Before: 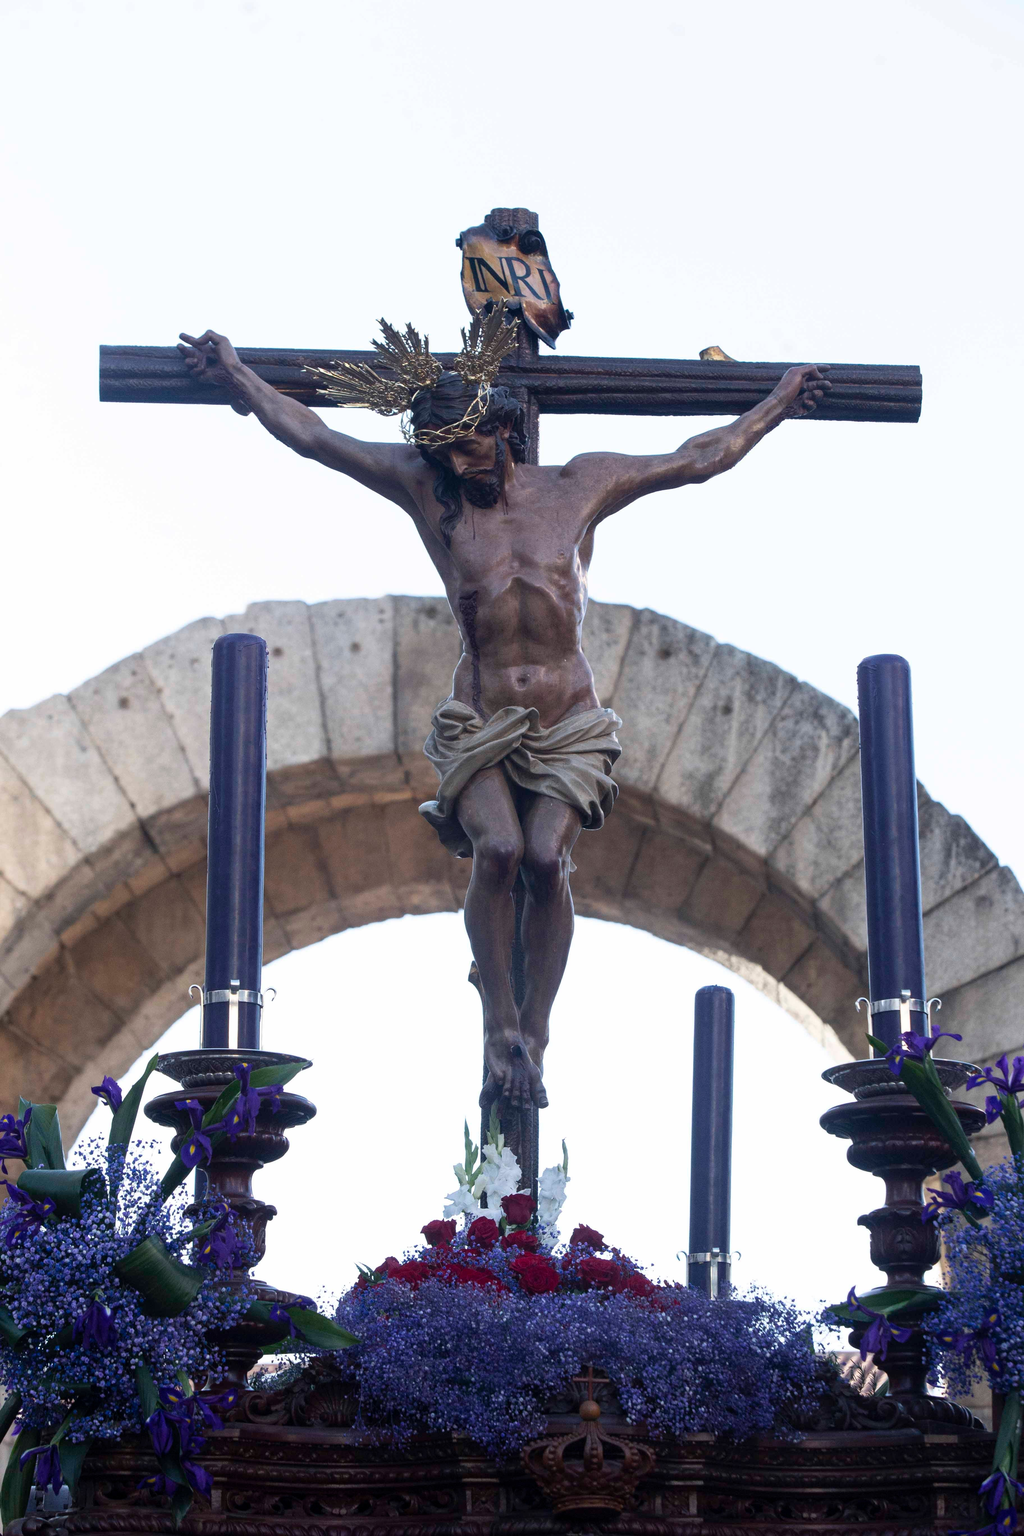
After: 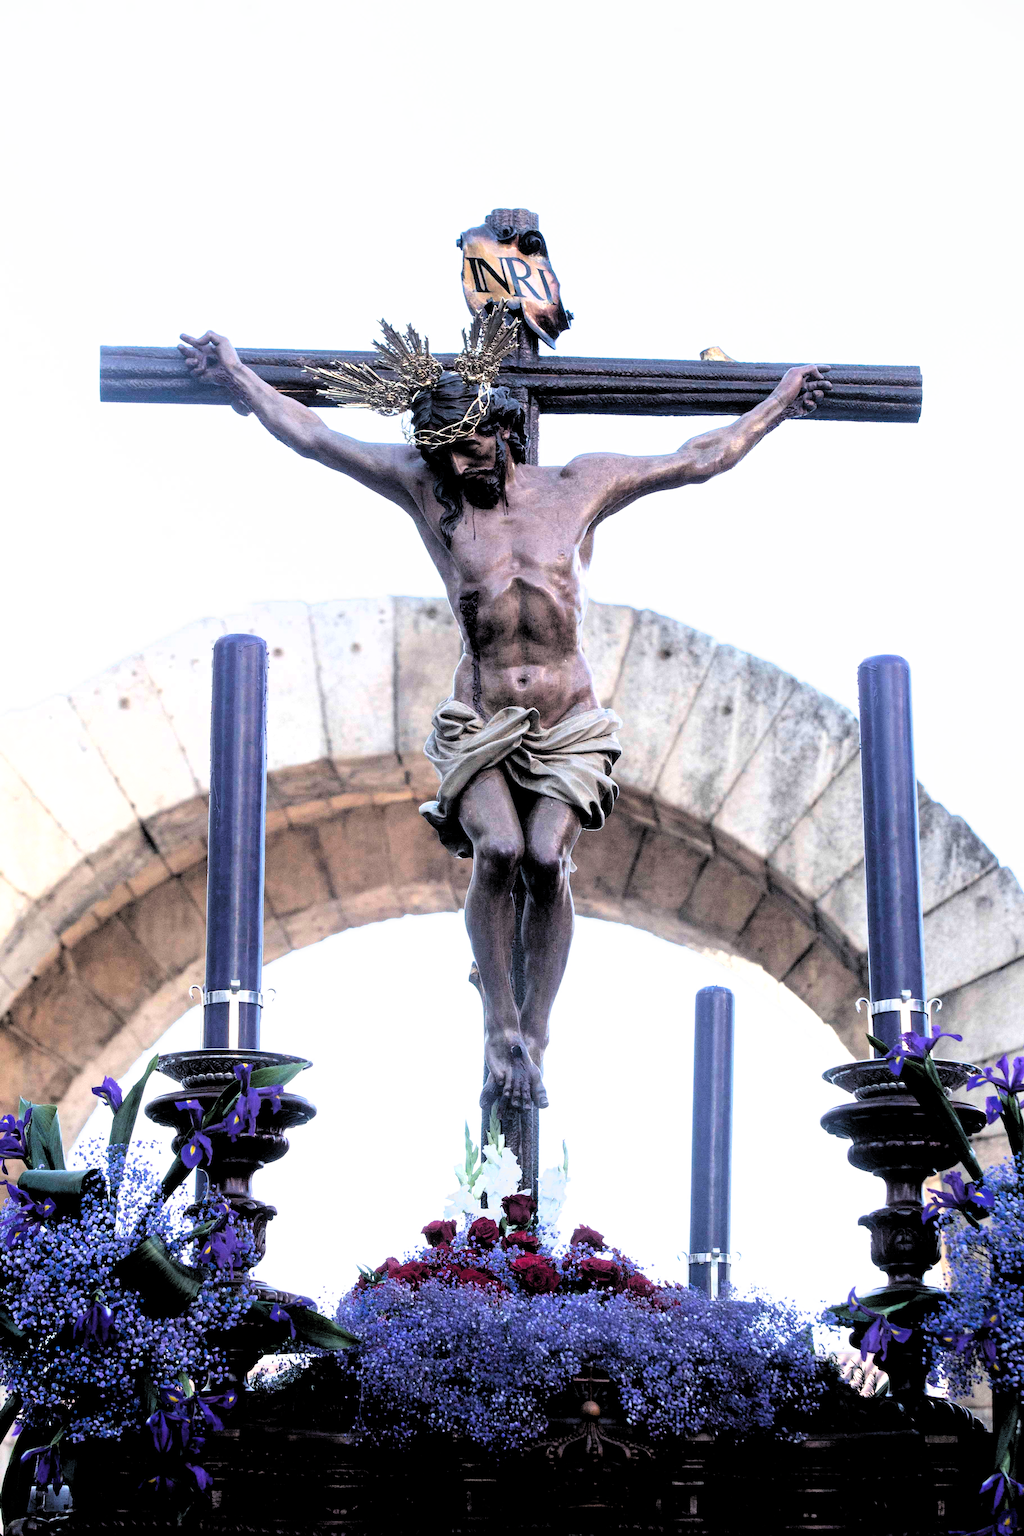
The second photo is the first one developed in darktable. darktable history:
filmic rgb: middle gray luminance 13.55%, black relative exposure -1.97 EV, white relative exposure 3.1 EV, threshold 6 EV, target black luminance 0%, hardness 1.79, latitude 59.23%, contrast 1.728, highlights saturation mix 5%, shadows ↔ highlights balance -37.52%, add noise in highlights 0, color science v3 (2019), use custom middle-gray values true, iterations of high-quality reconstruction 0, contrast in highlights soft, enable highlight reconstruction true
exposure: black level correction -0.002, exposure 0.708 EV, compensate exposure bias true, compensate highlight preservation false
